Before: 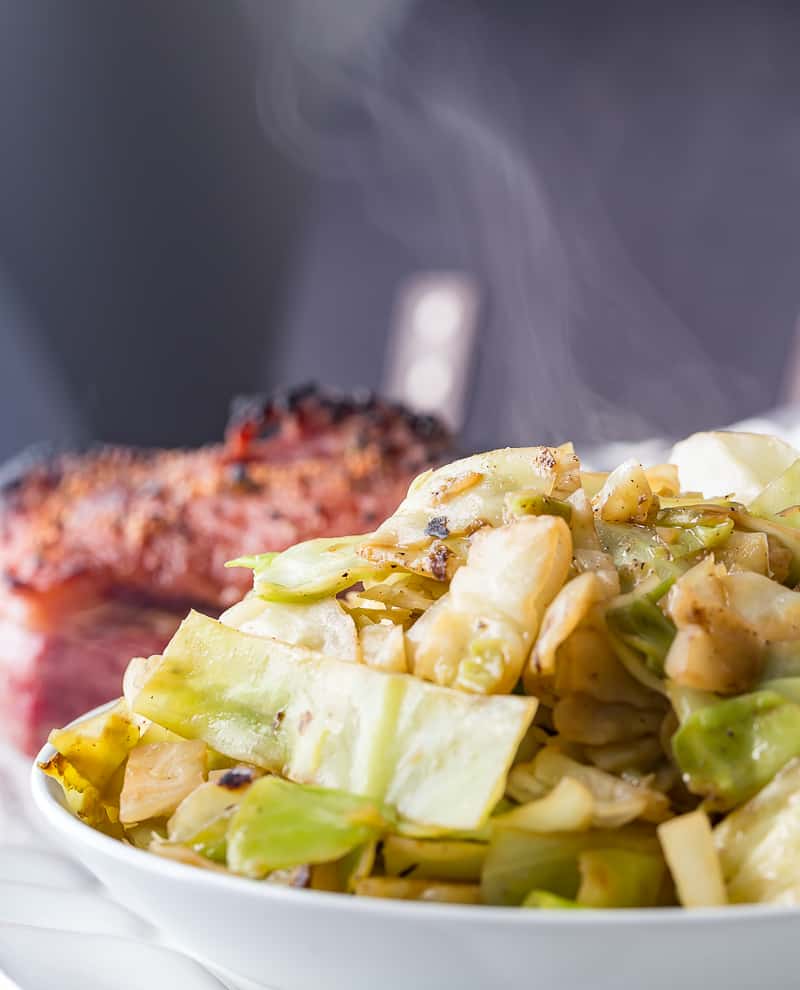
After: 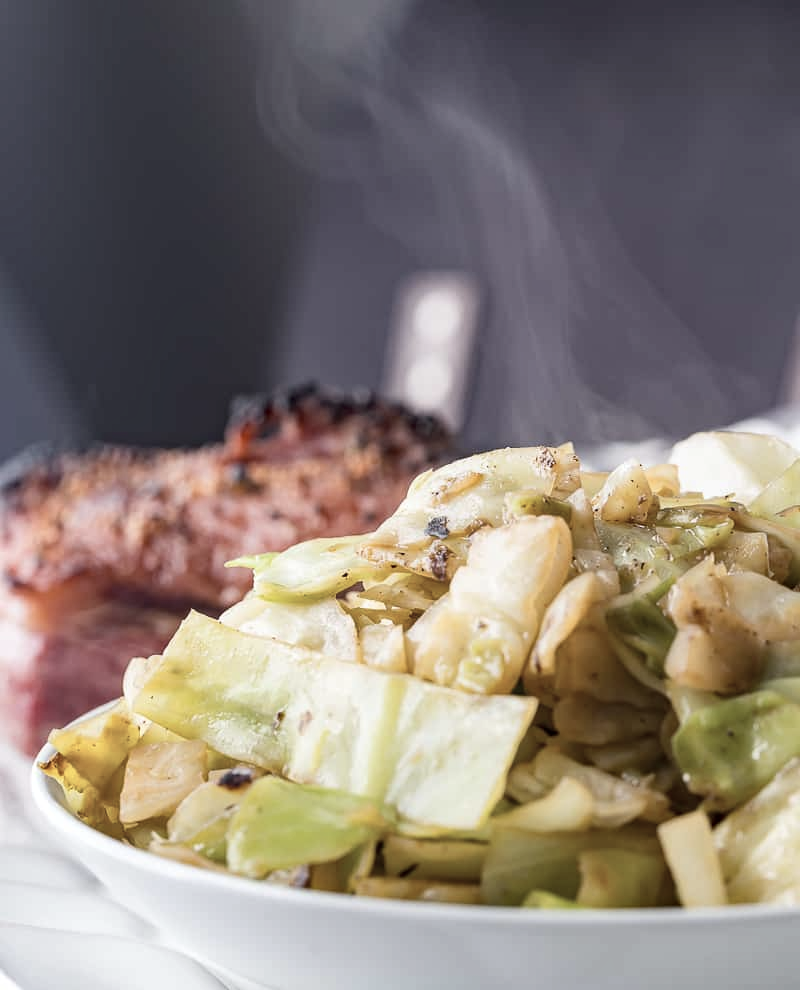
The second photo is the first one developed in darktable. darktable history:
contrast brightness saturation: contrast 0.1, saturation -0.377
haze removal: compatibility mode true, adaptive false
